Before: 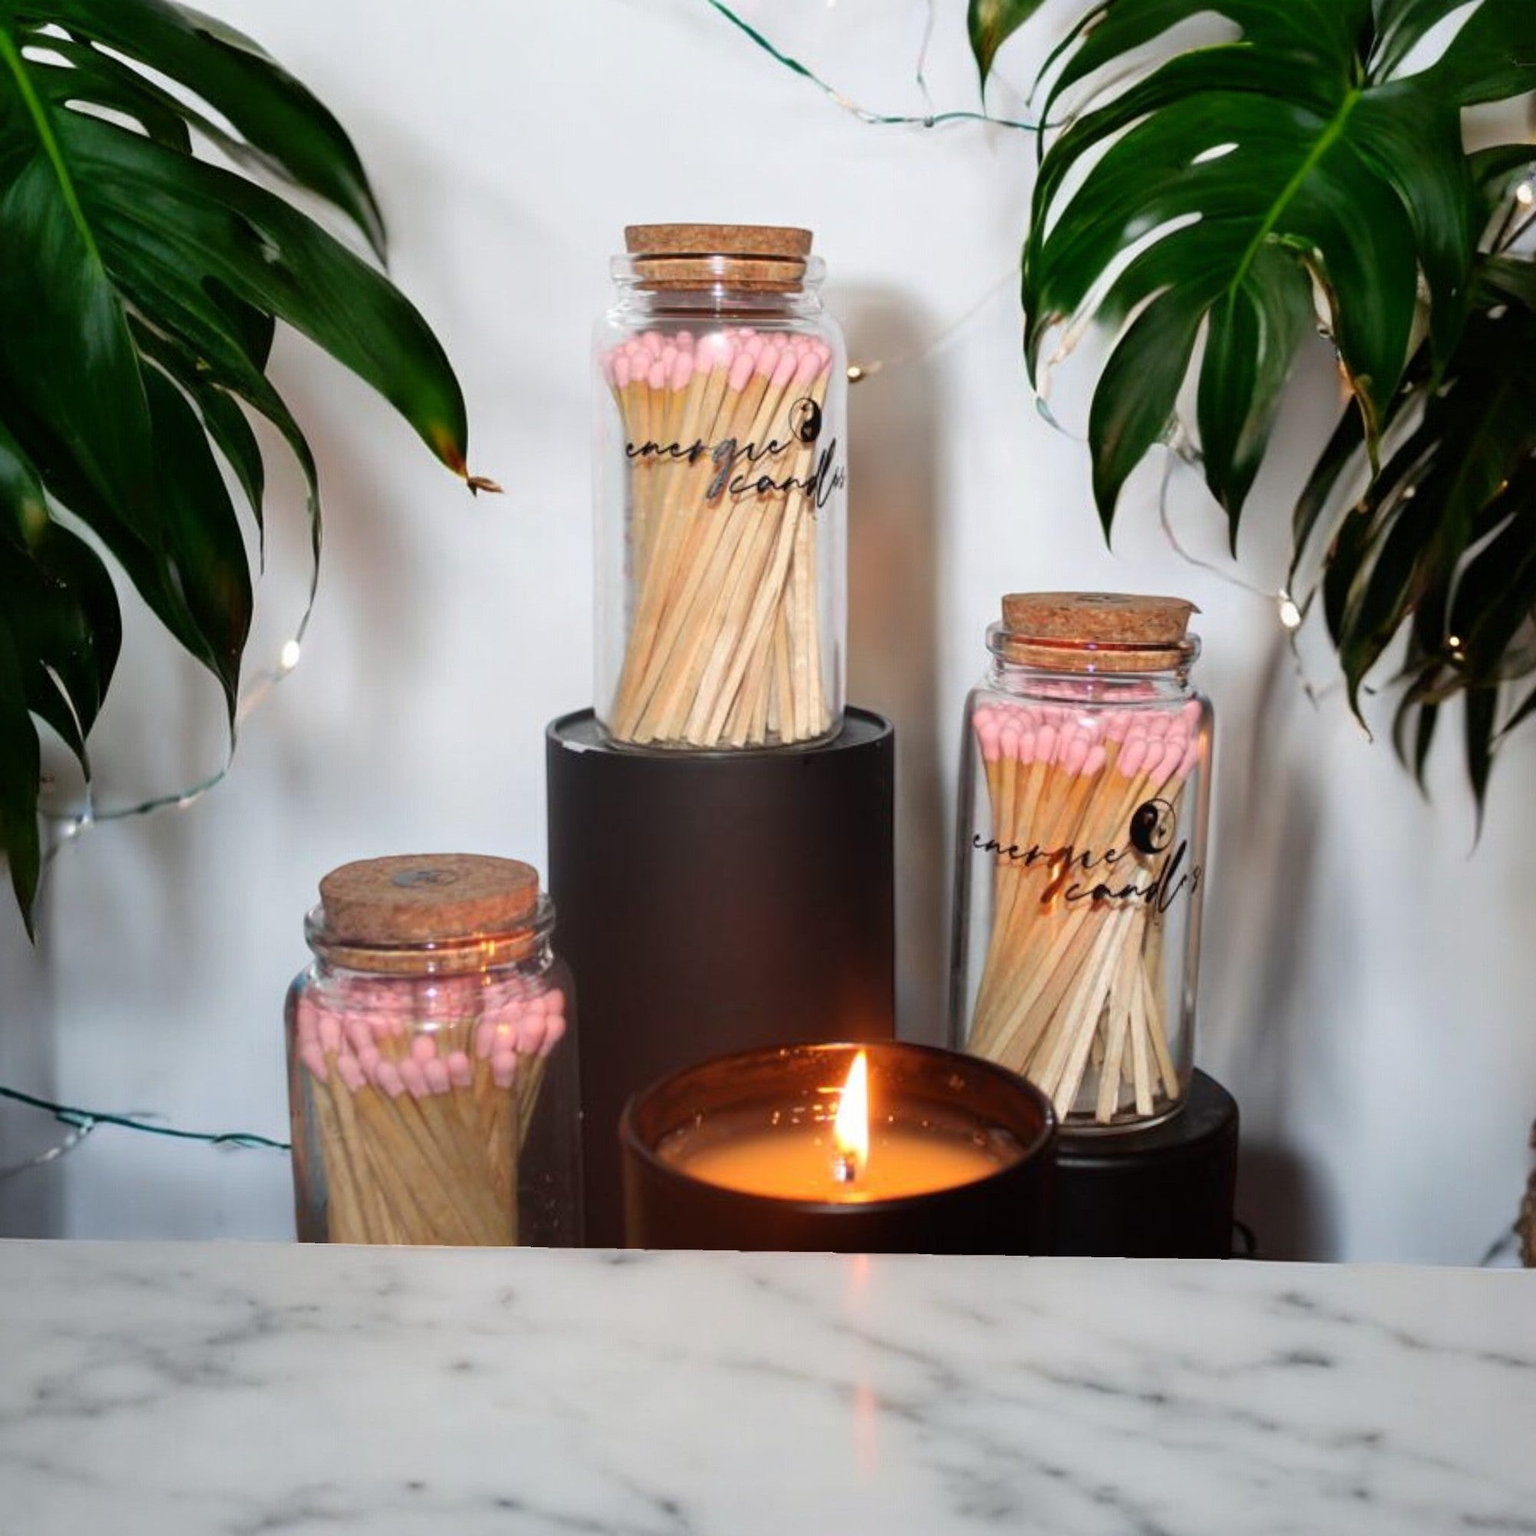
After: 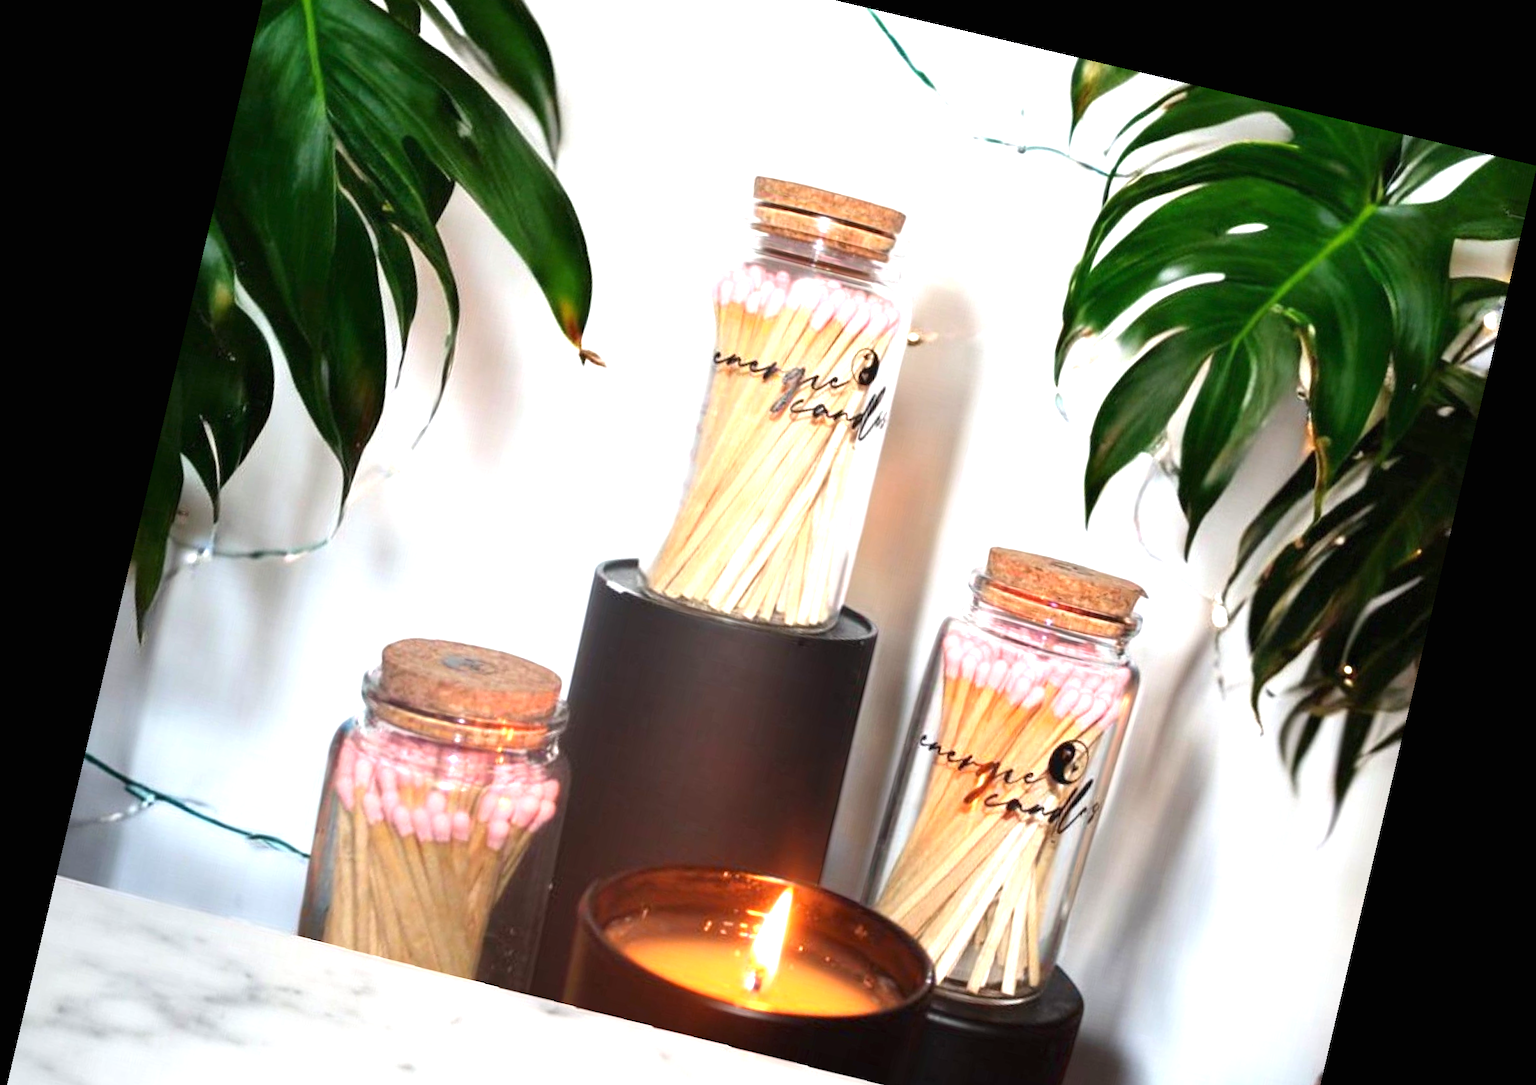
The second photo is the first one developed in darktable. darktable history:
rotate and perspective: rotation 13.27°, automatic cropping off
exposure: black level correction 0, exposure 1.1 EV, compensate exposure bias true, compensate highlight preservation false
crop and rotate: top 8.293%, bottom 20.996%
